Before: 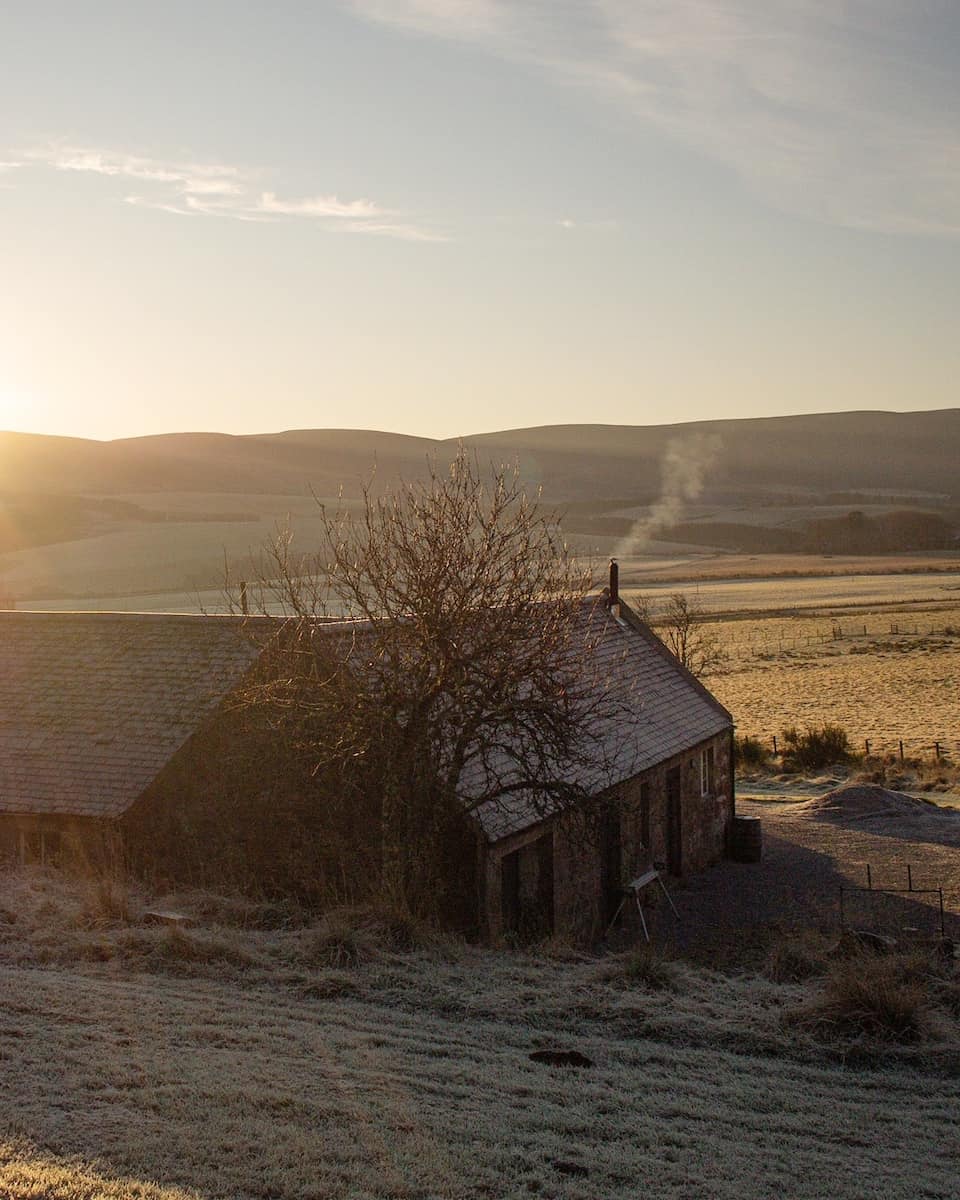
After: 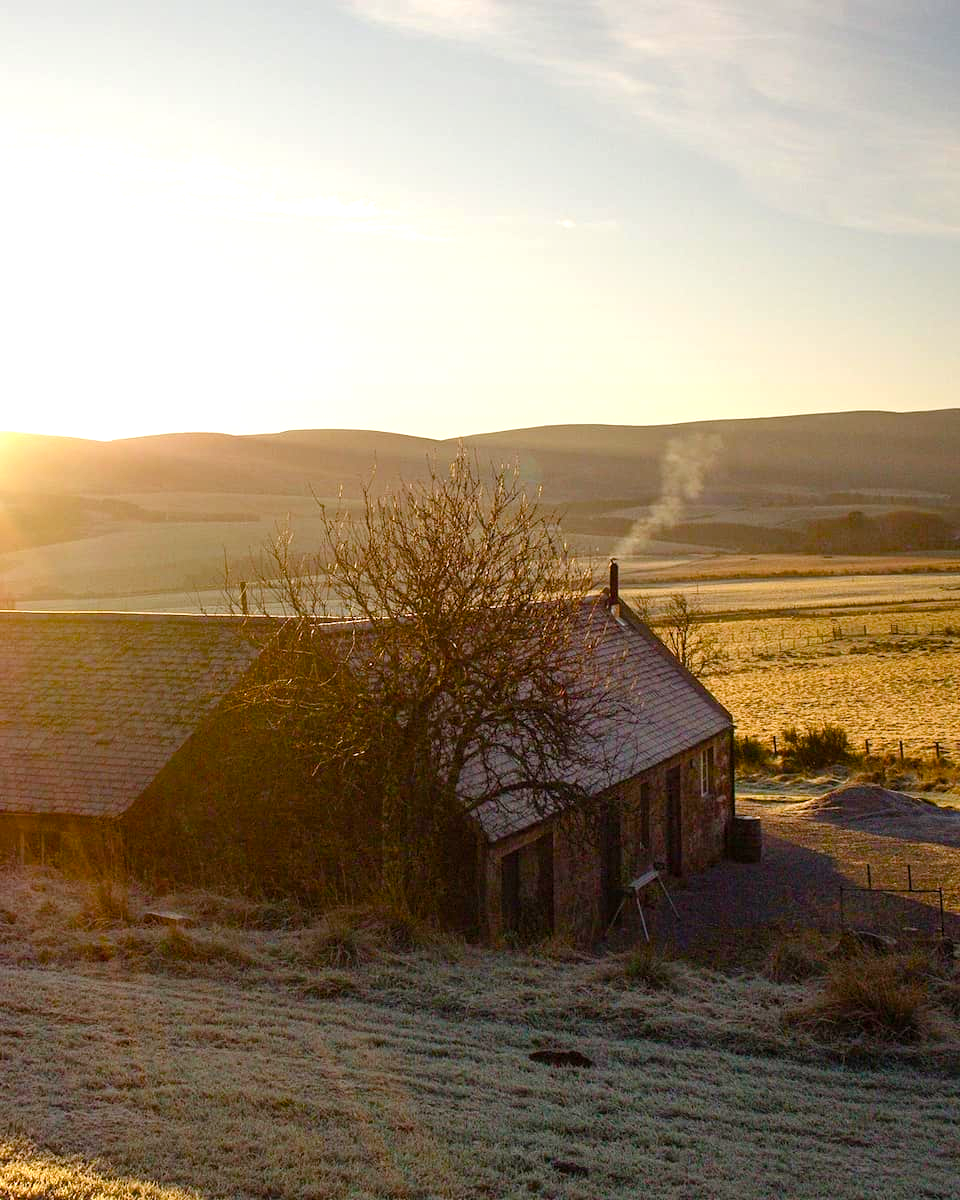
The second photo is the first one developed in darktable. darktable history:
color balance rgb: linear chroma grading › shadows -2.2%, linear chroma grading › highlights -15%, linear chroma grading › global chroma -10%, linear chroma grading › mid-tones -10%, perceptual saturation grading › global saturation 45%, perceptual saturation grading › highlights -50%, perceptual saturation grading › shadows 30%, perceptual brilliance grading › global brilliance 18%, global vibrance 45%
